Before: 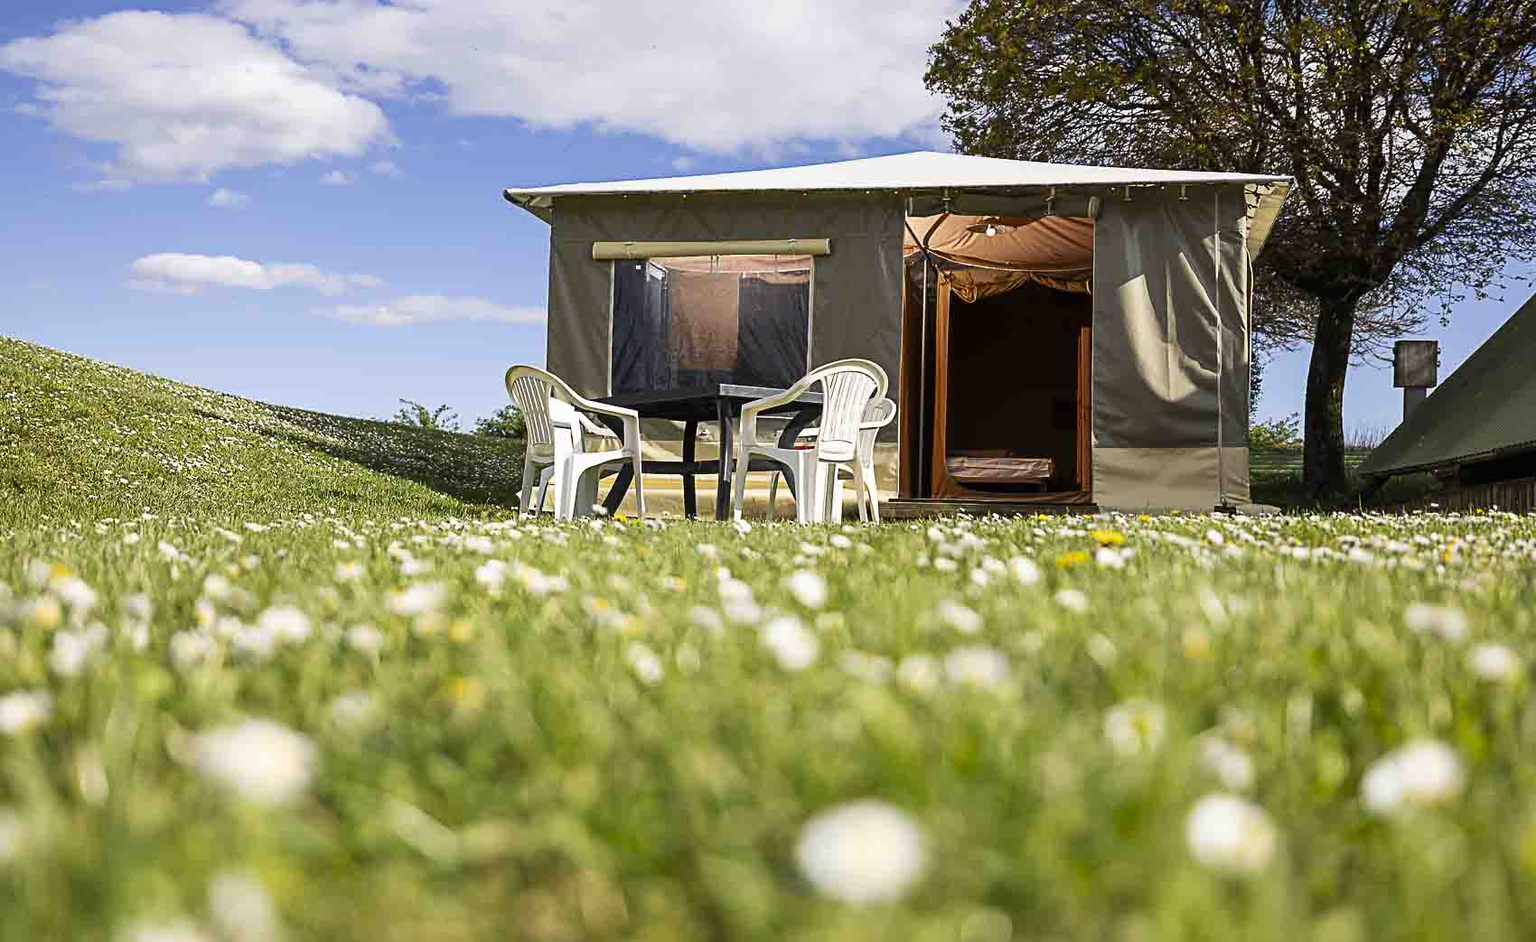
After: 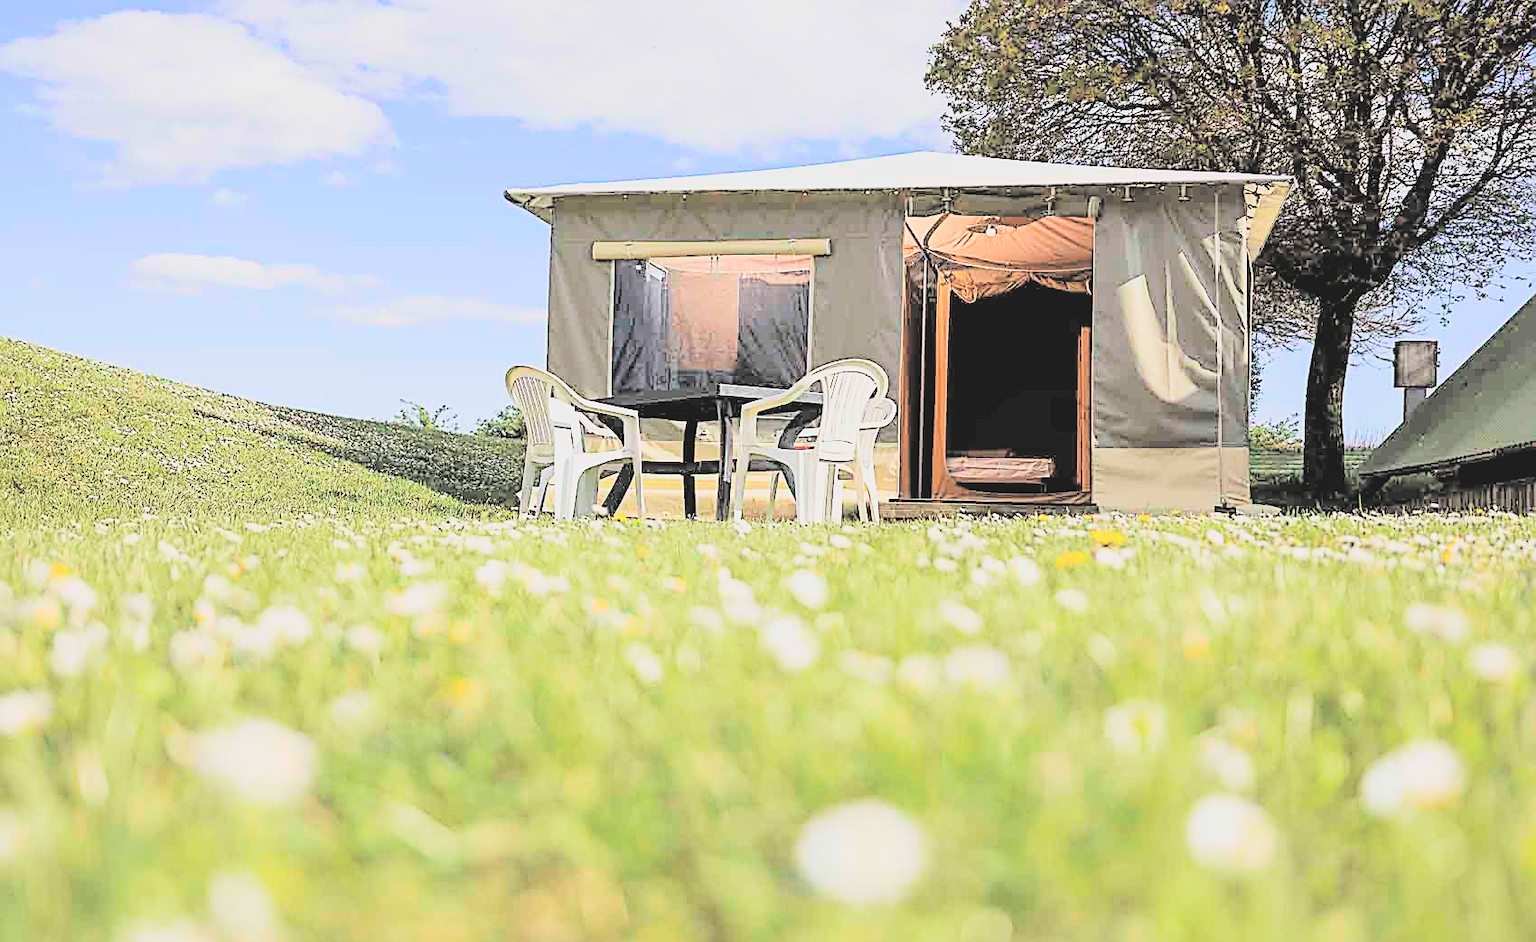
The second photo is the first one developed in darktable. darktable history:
tone equalizer: on, module defaults
contrast brightness saturation: brightness 1
sharpen: on, module defaults
filmic rgb: black relative exposure -7.15 EV, white relative exposure 5.36 EV, hardness 3.02
